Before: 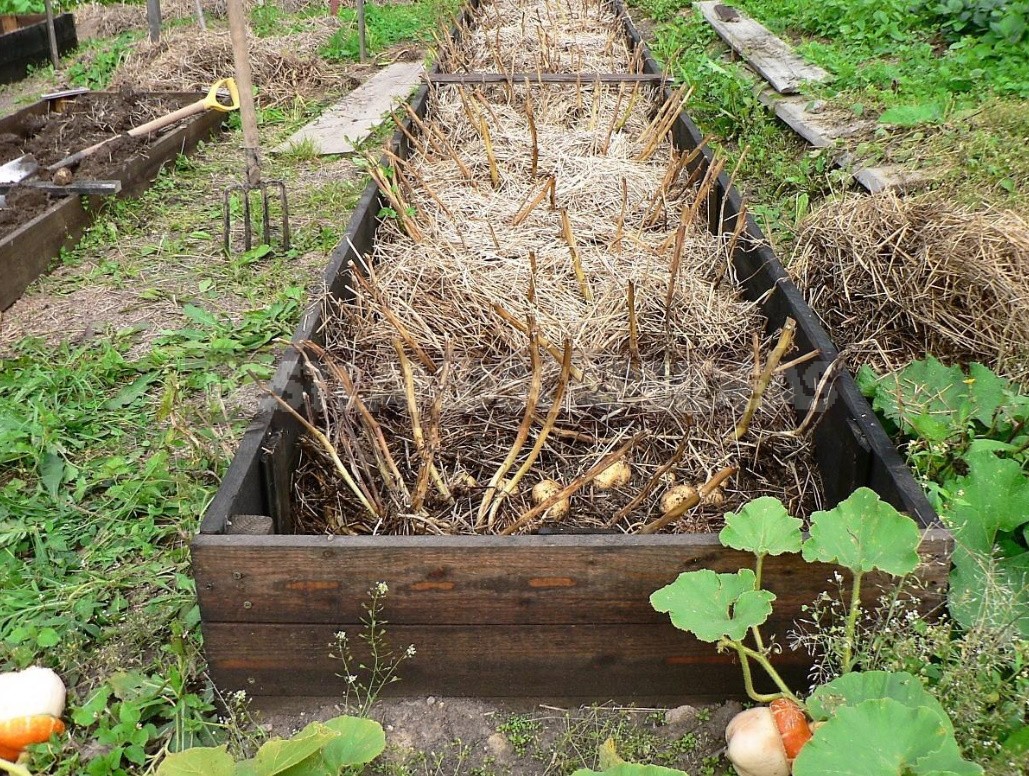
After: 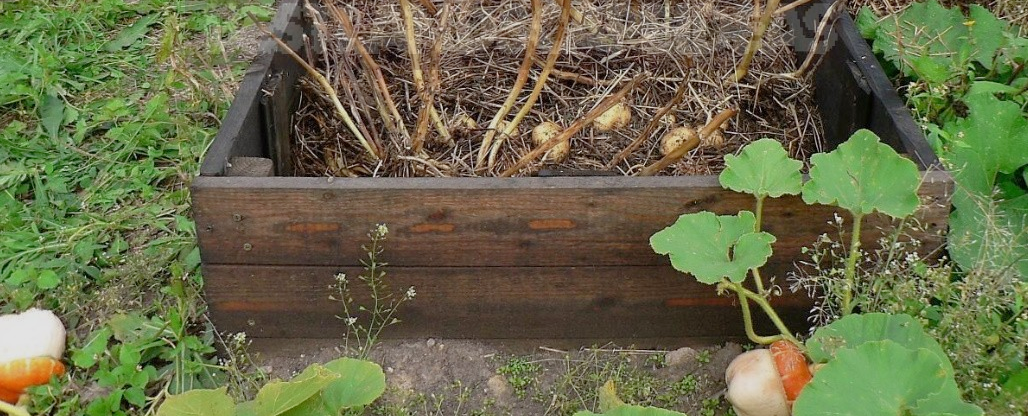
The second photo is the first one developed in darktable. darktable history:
crop and rotate: top 46.359%, right 0.061%
tone equalizer: -8 EV 0.217 EV, -7 EV 0.423 EV, -6 EV 0.402 EV, -5 EV 0.232 EV, -3 EV -0.256 EV, -2 EV -0.431 EV, -1 EV -0.428 EV, +0 EV -0.263 EV, edges refinement/feathering 500, mask exposure compensation -1.57 EV, preserve details no
